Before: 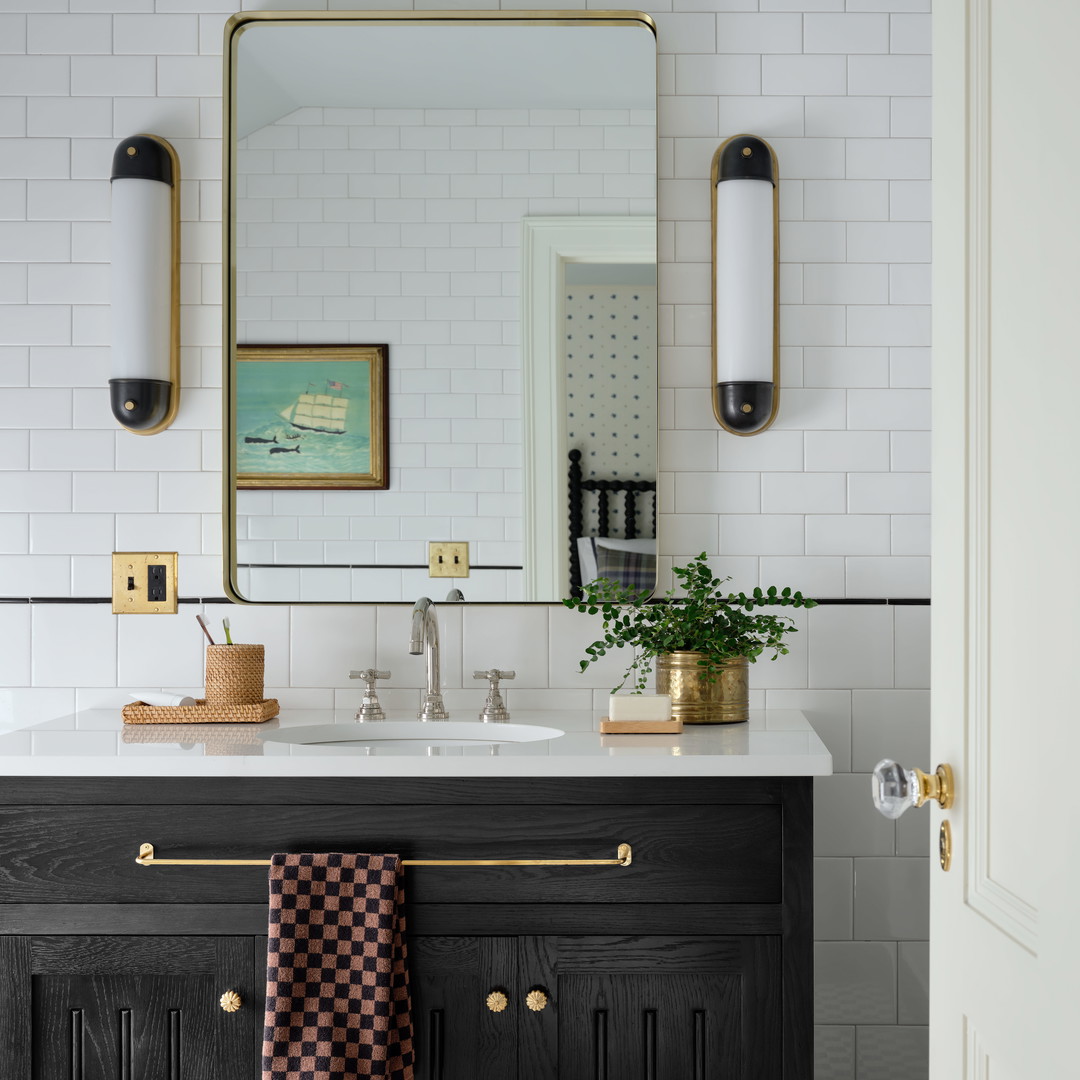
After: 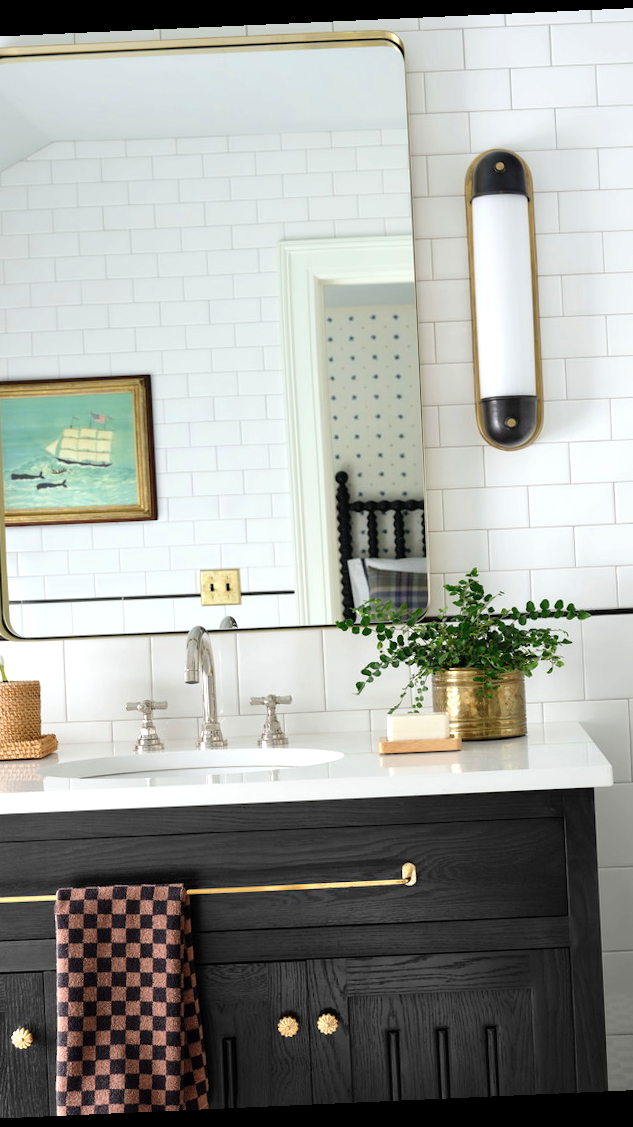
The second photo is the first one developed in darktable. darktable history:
rotate and perspective: rotation -2.56°, automatic cropping off
exposure: exposure 0.7 EV, compensate highlight preservation false
crop and rotate: left 22.516%, right 21.234%
